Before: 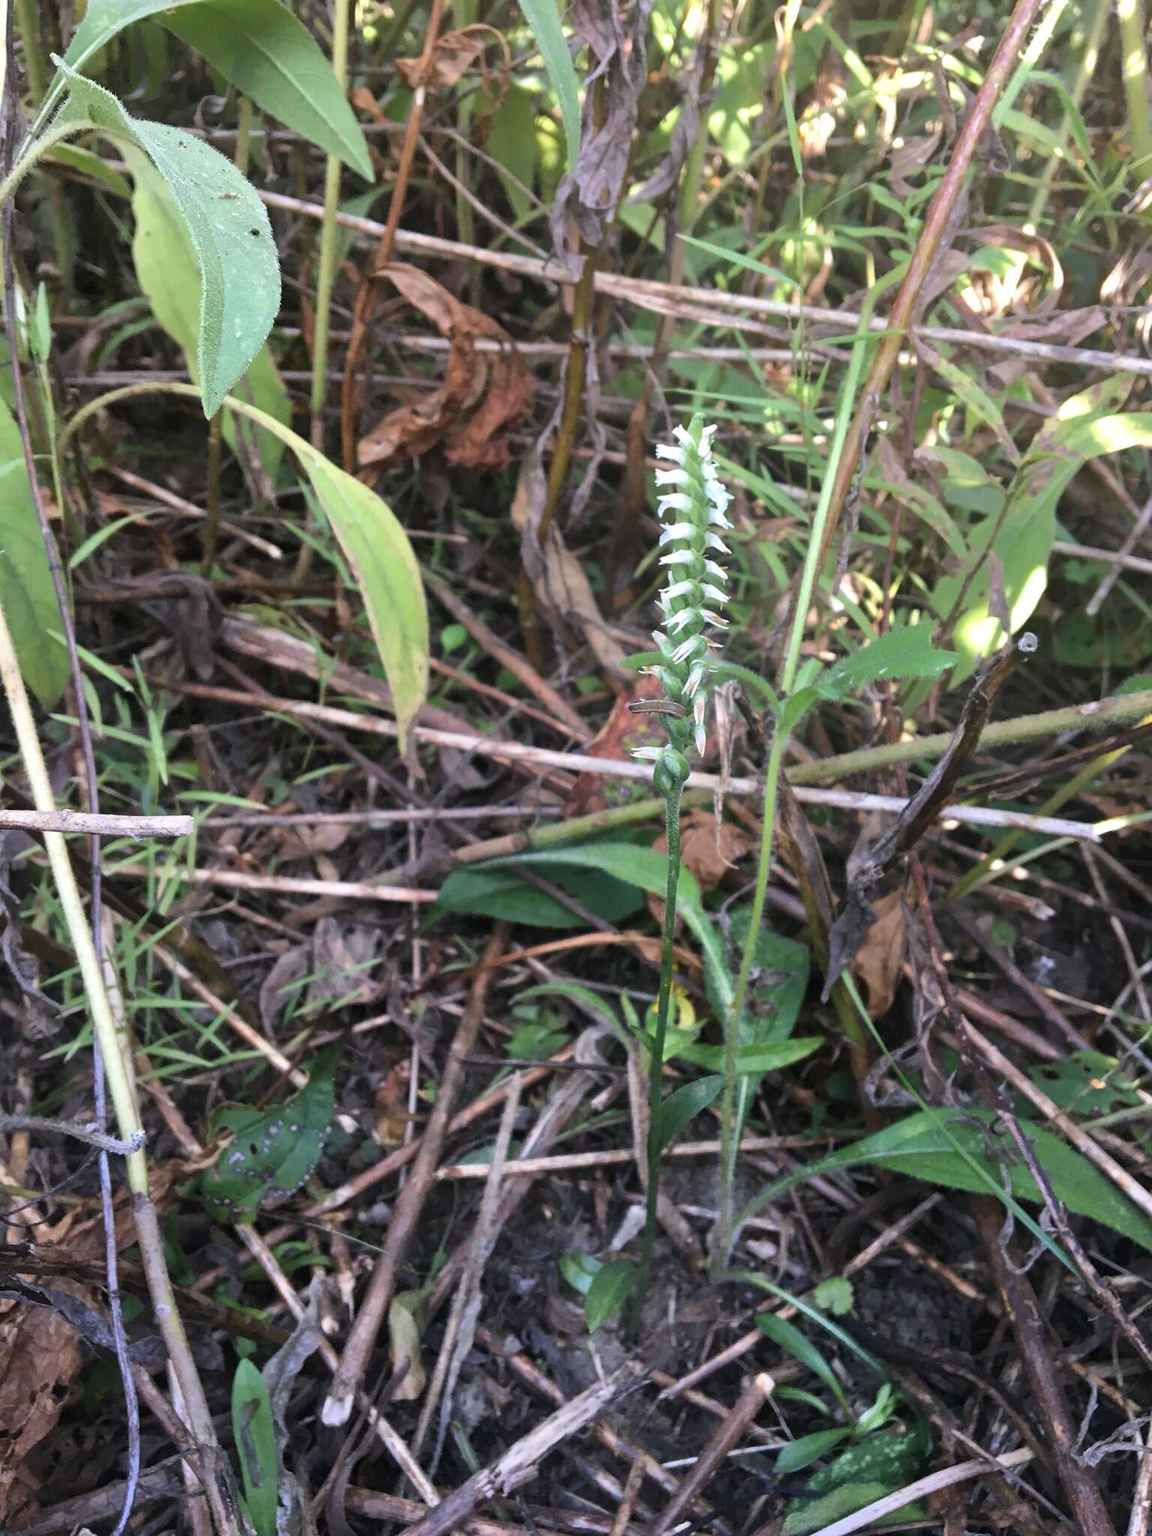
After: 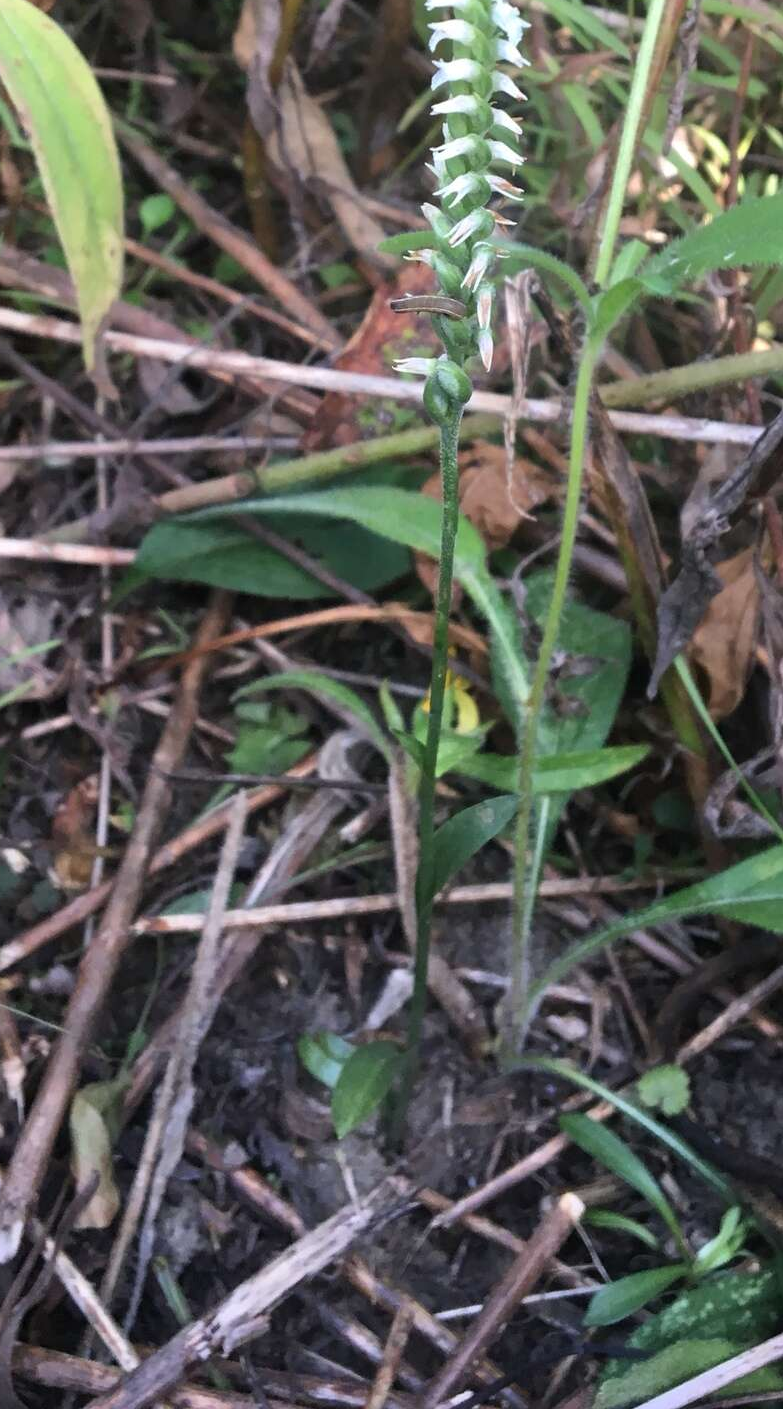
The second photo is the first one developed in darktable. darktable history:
crop and rotate: left 29.184%, top 31.187%, right 19.82%
base curve: preserve colors none
